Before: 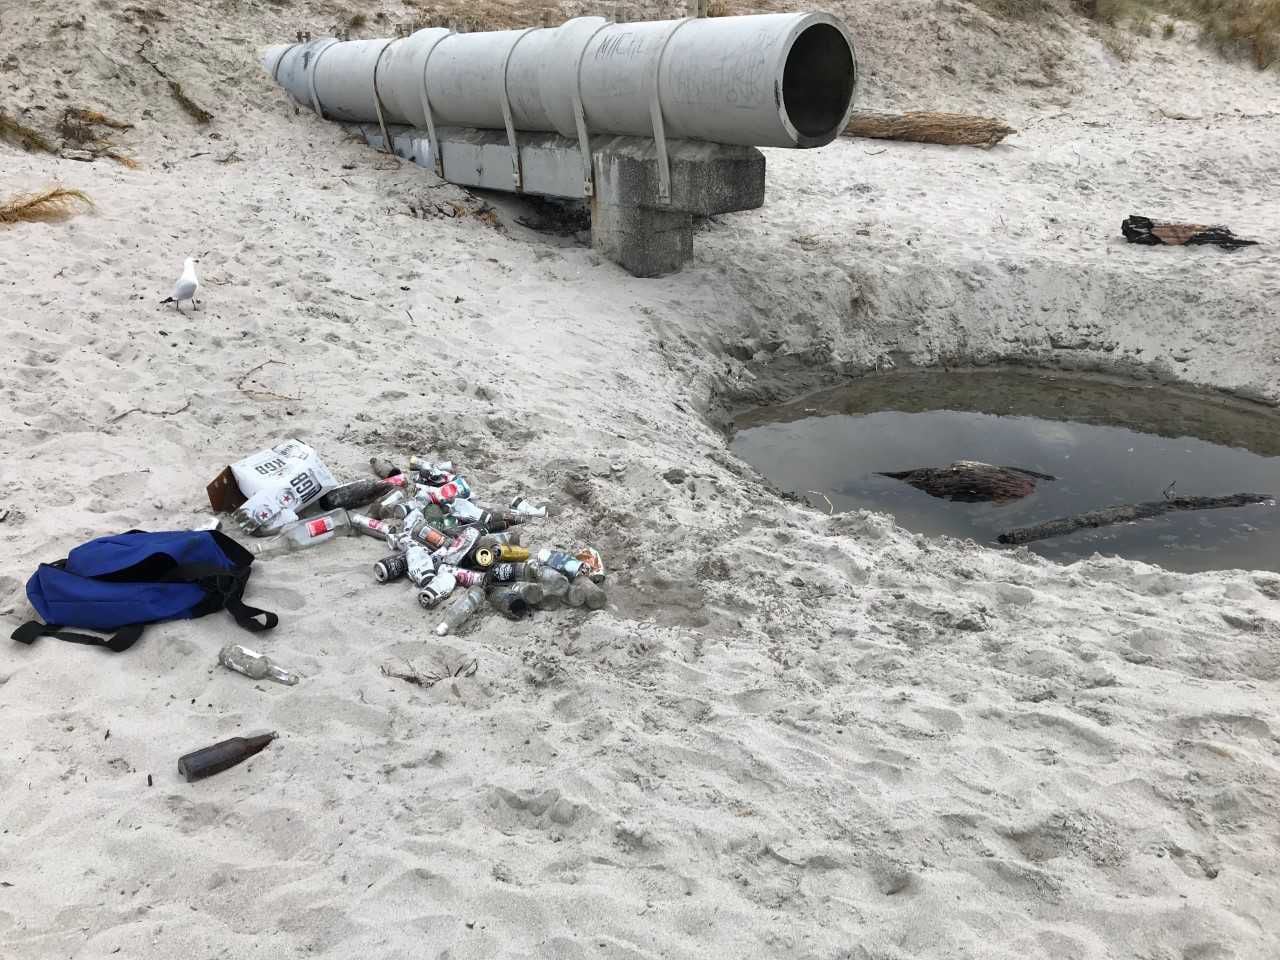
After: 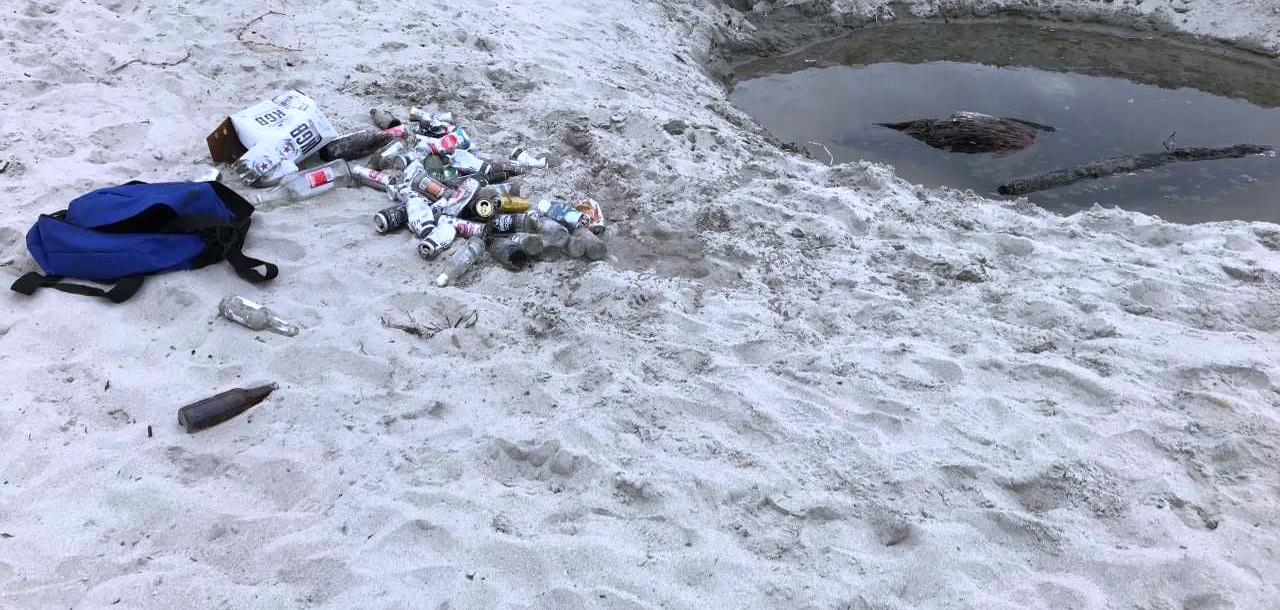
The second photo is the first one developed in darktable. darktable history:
white balance: red 0.967, blue 1.119, emerald 0.756
crop and rotate: top 36.435%
